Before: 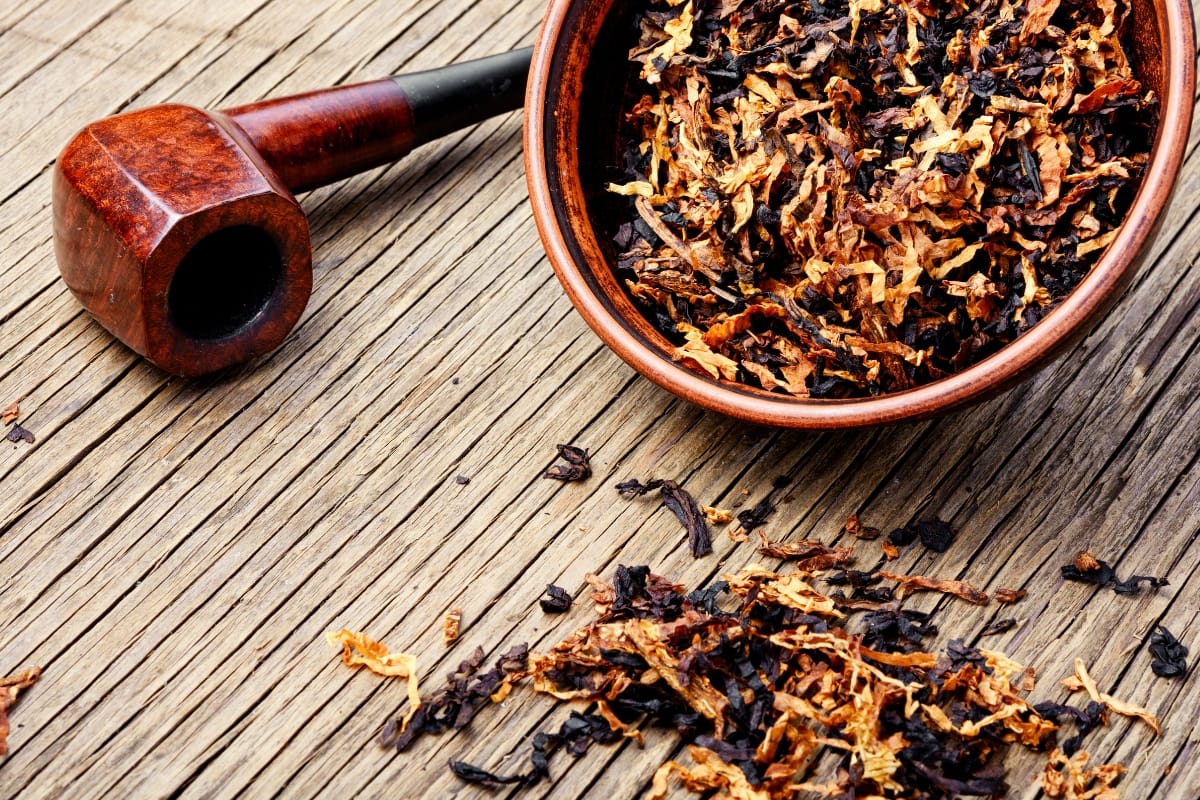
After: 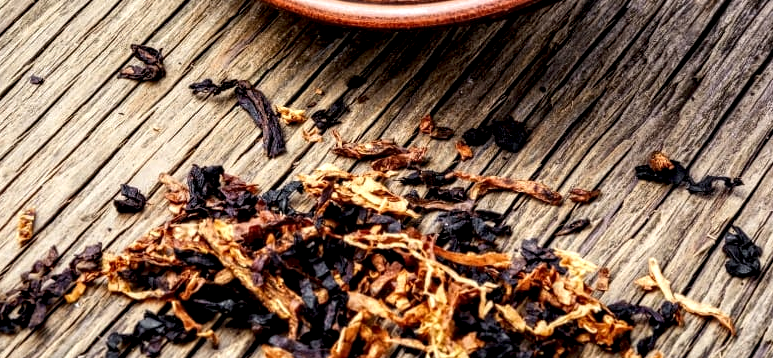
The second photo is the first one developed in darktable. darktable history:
local contrast: highlights 60%, shadows 60%, detail 160%
crop and rotate: left 35.509%, top 50.238%, bottom 4.934%
